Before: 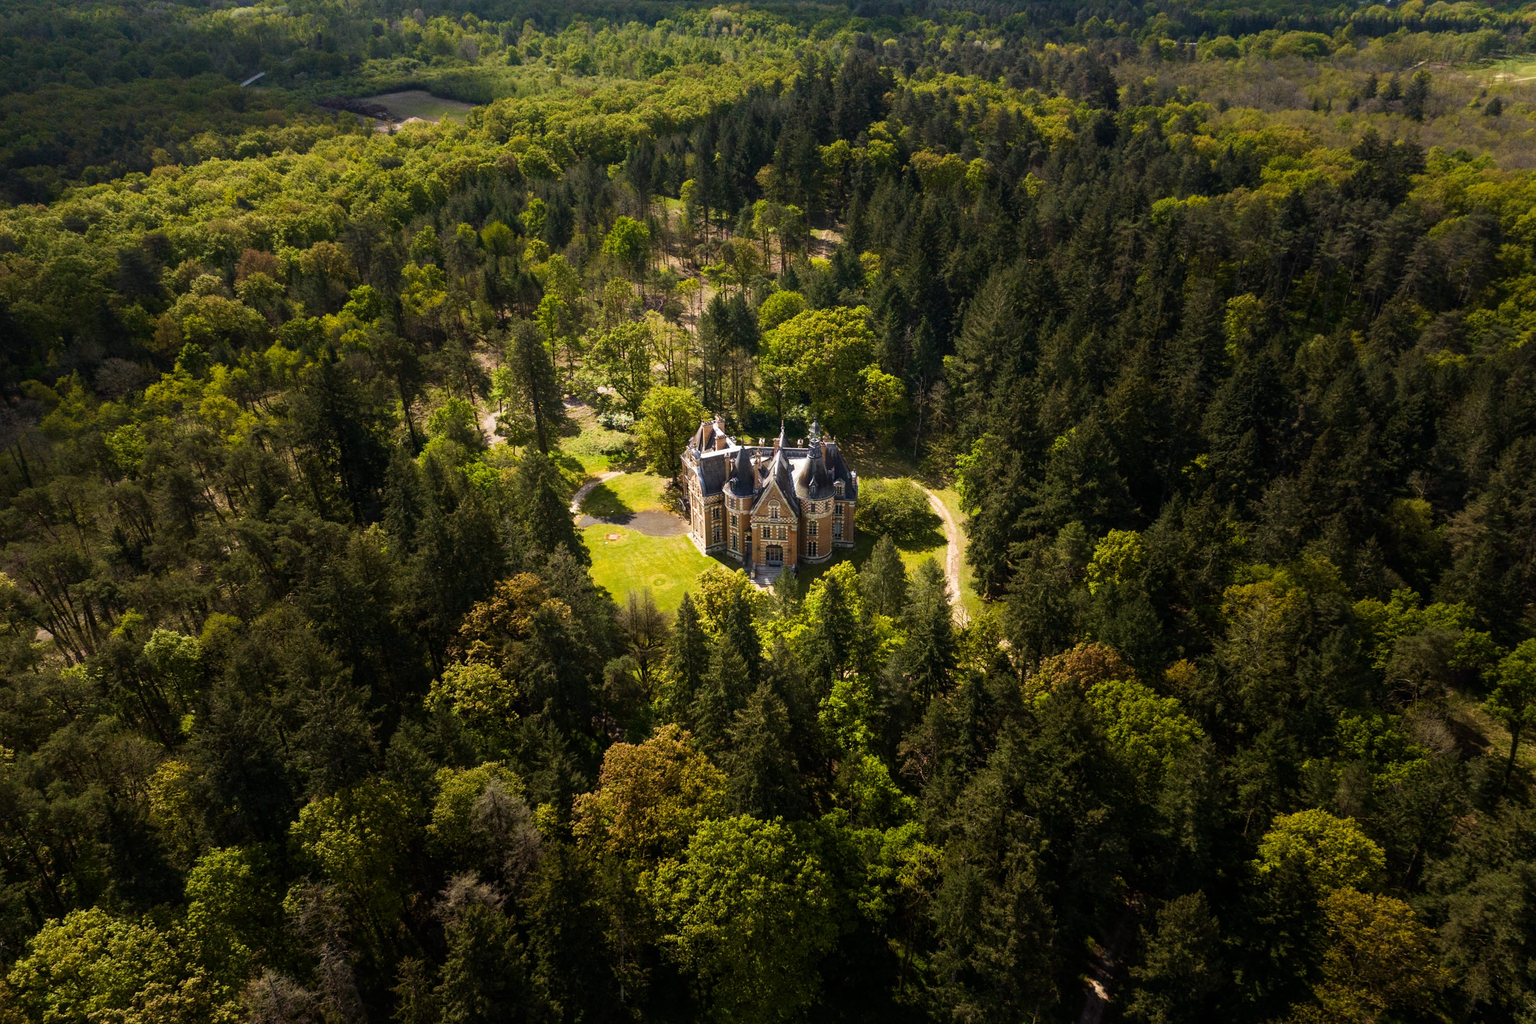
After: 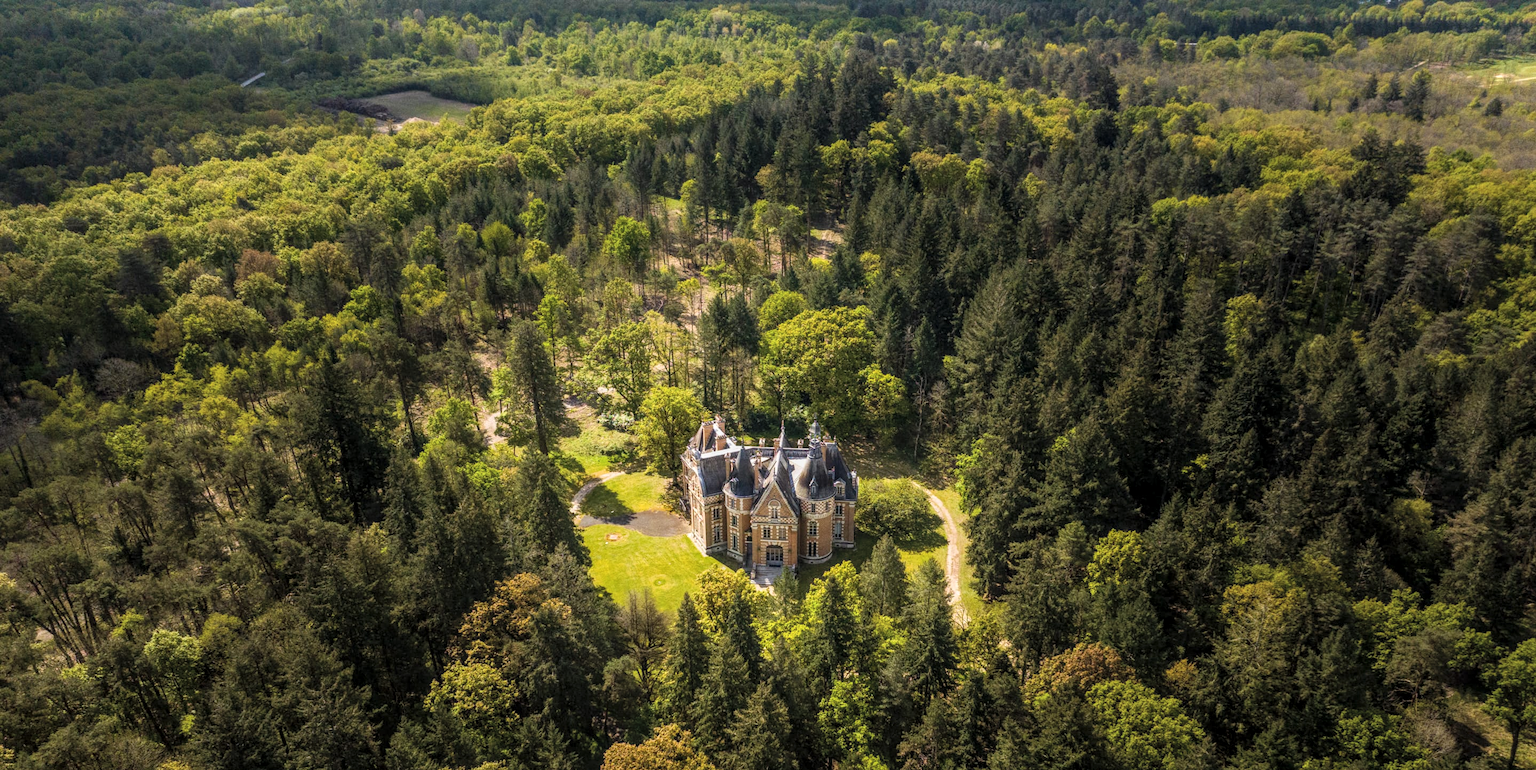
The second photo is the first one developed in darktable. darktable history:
crop: bottom 24.693%
sharpen: radius 2.93, amount 0.874, threshold 47.371
local contrast: highlights 3%, shadows 3%, detail 134%
contrast brightness saturation: brightness 0.137
